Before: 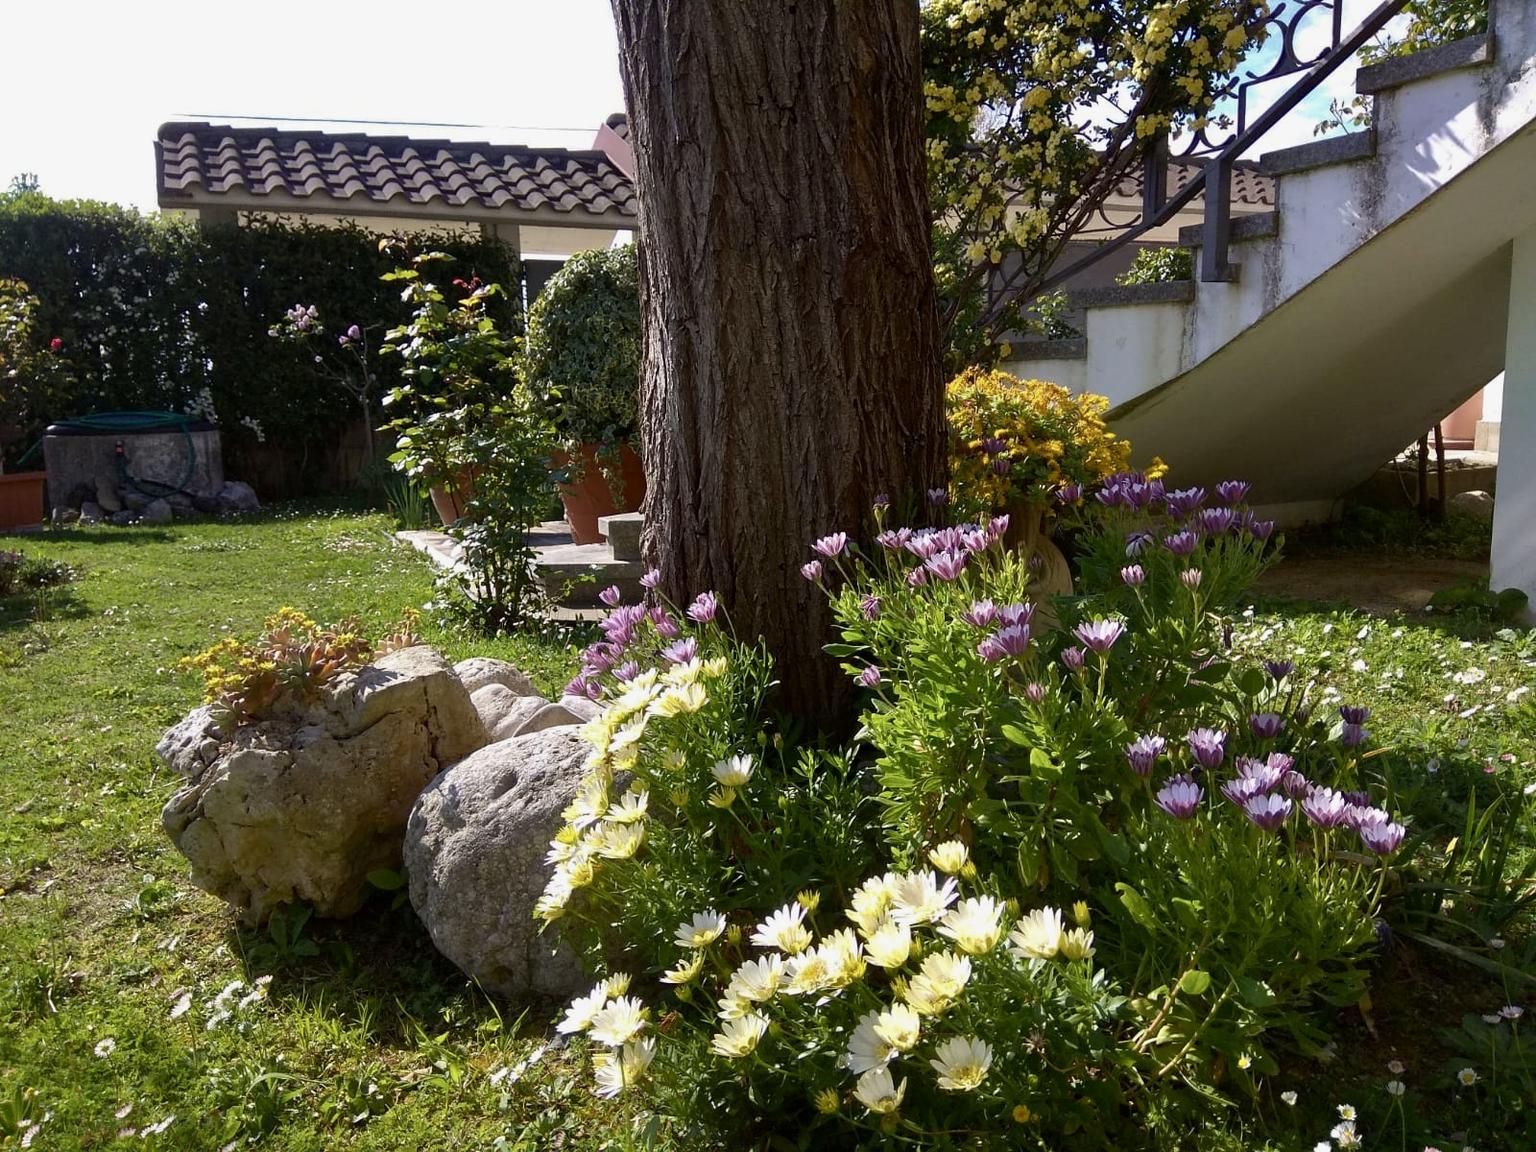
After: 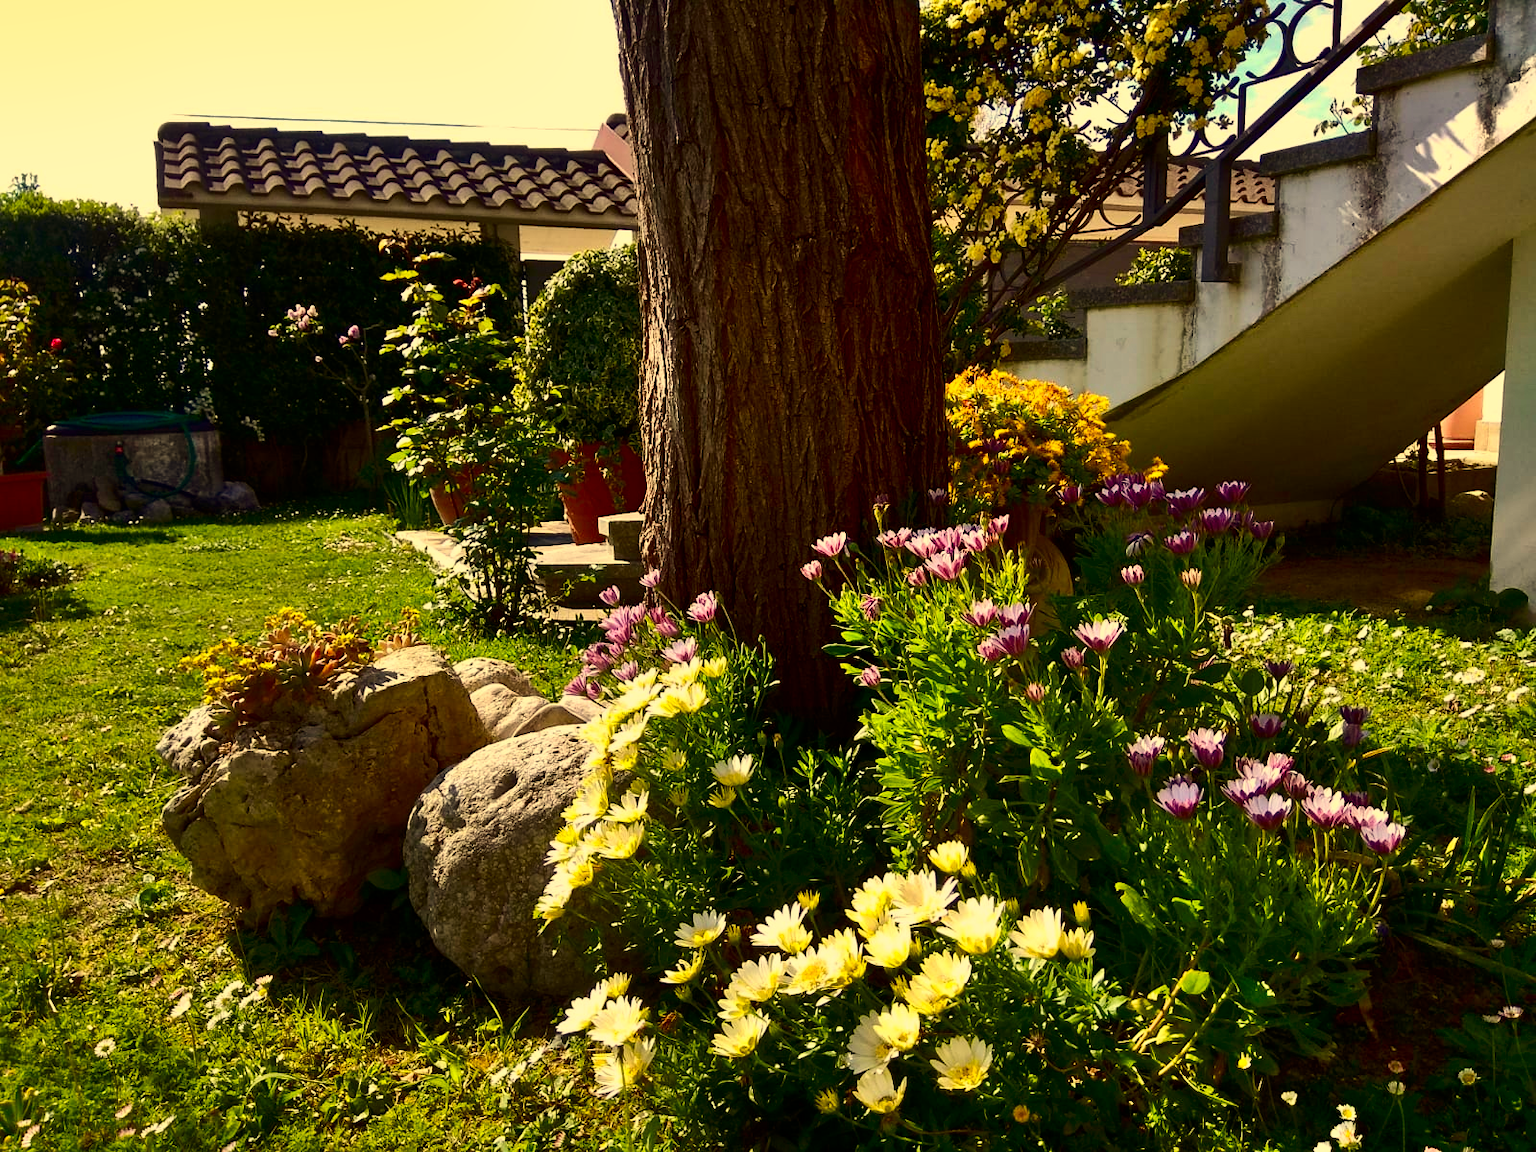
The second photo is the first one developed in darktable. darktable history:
contrast brightness saturation: contrast 0.21, brightness -0.11, saturation 0.21
white balance: red 1.08, blue 0.791
shadows and highlights: soften with gaussian
